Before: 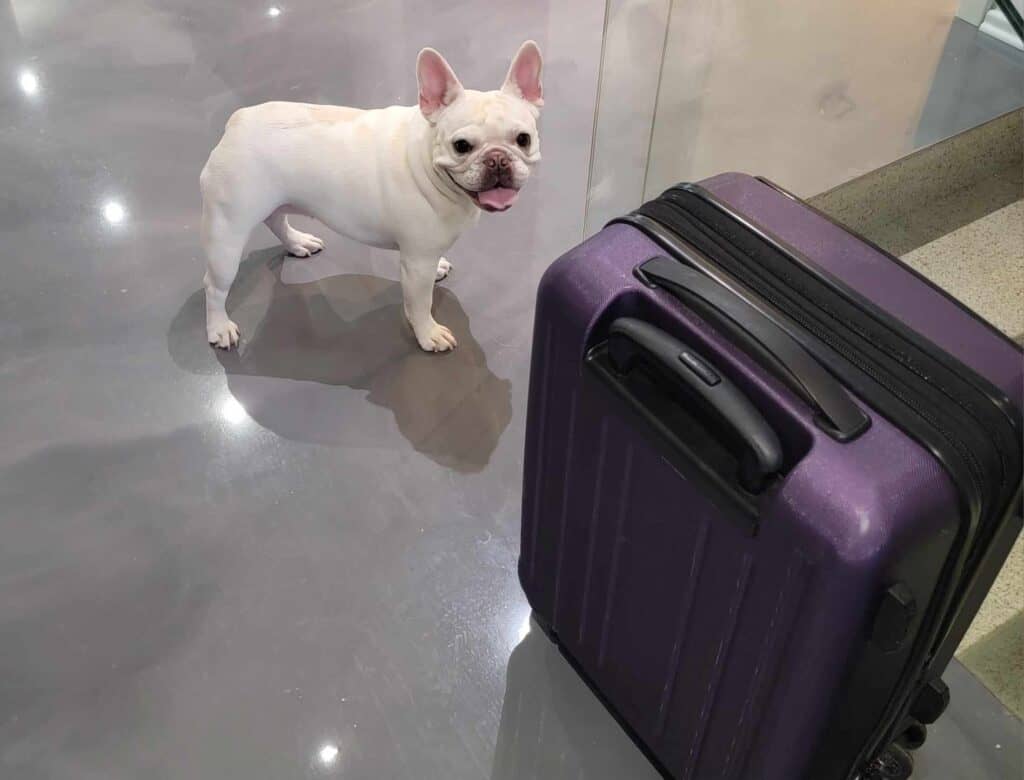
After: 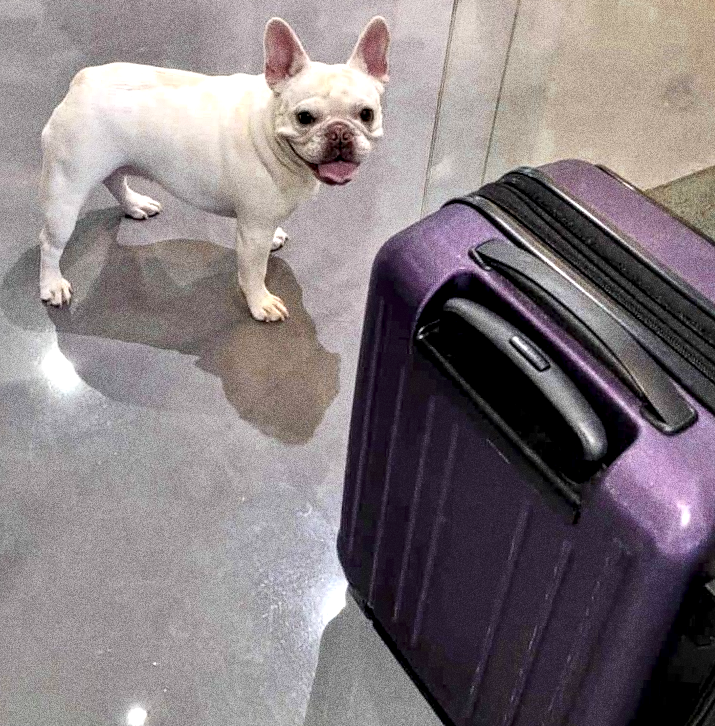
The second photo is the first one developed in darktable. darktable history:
color zones: curves: ch0 [(0.11, 0.396) (0.195, 0.36) (0.25, 0.5) (0.303, 0.412) (0.357, 0.544) (0.75, 0.5) (0.967, 0.328)]; ch1 [(0, 0.468) (0.112, 0.512) (0.202, 0.6) (0.25, 0.5) (0.307, 0.352) (0.357, 0.544) (0.75, 0.5) (0.963, 0.524)]
crop and rotate: angle -3.27°, left 14.277%, top 0.028%, right 10.766%, bottom 0.028%
grain: coarseness 10.62 ISO, strength 55.56%
local contrast: highlights 80%, shadows 57%, detail 175%, midtone range 0.602
tone equalizer: -7 EV 0.15 EV, -6 EV 0.6 EV, -5 EV 1.15 EV, -4 EV 1.33 EV, -3 EV 1.15 EV, -2 EV 0.6 EV, -1 EV 0.15 EV, mask exposure compensation -0.5 EV
